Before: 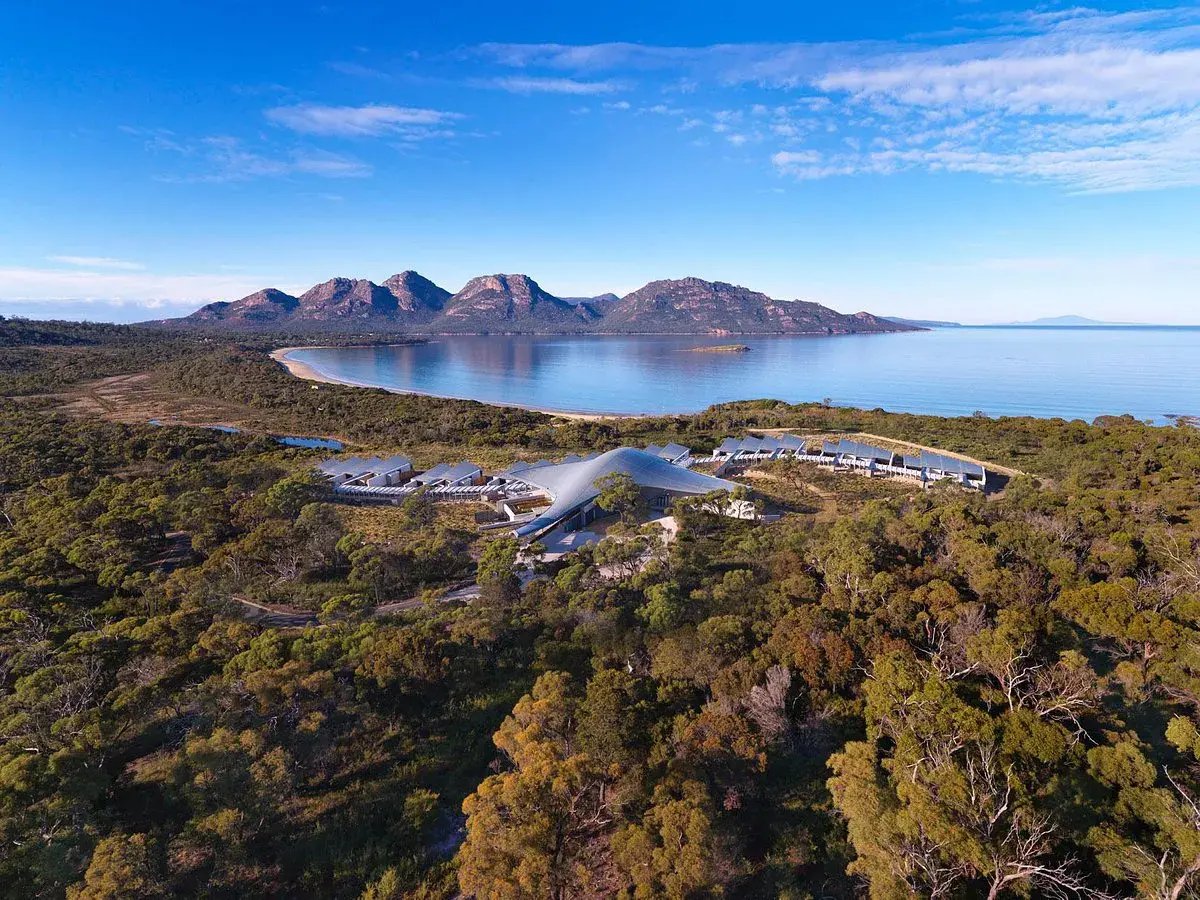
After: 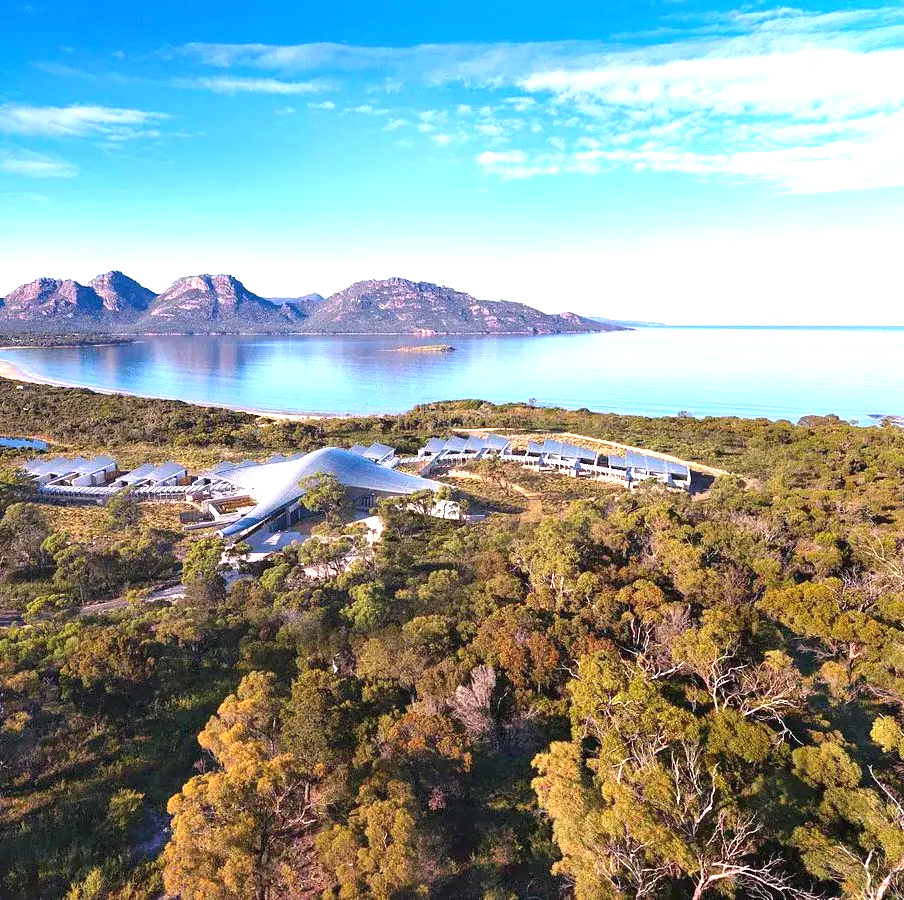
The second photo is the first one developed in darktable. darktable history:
crop and rotate: left 24.6%
exposure: black level correction 0, exposure 1.1 EV, compensate exposure bias true, compensate highlight preservation false
white balance: red 1.009, blue 0.985
